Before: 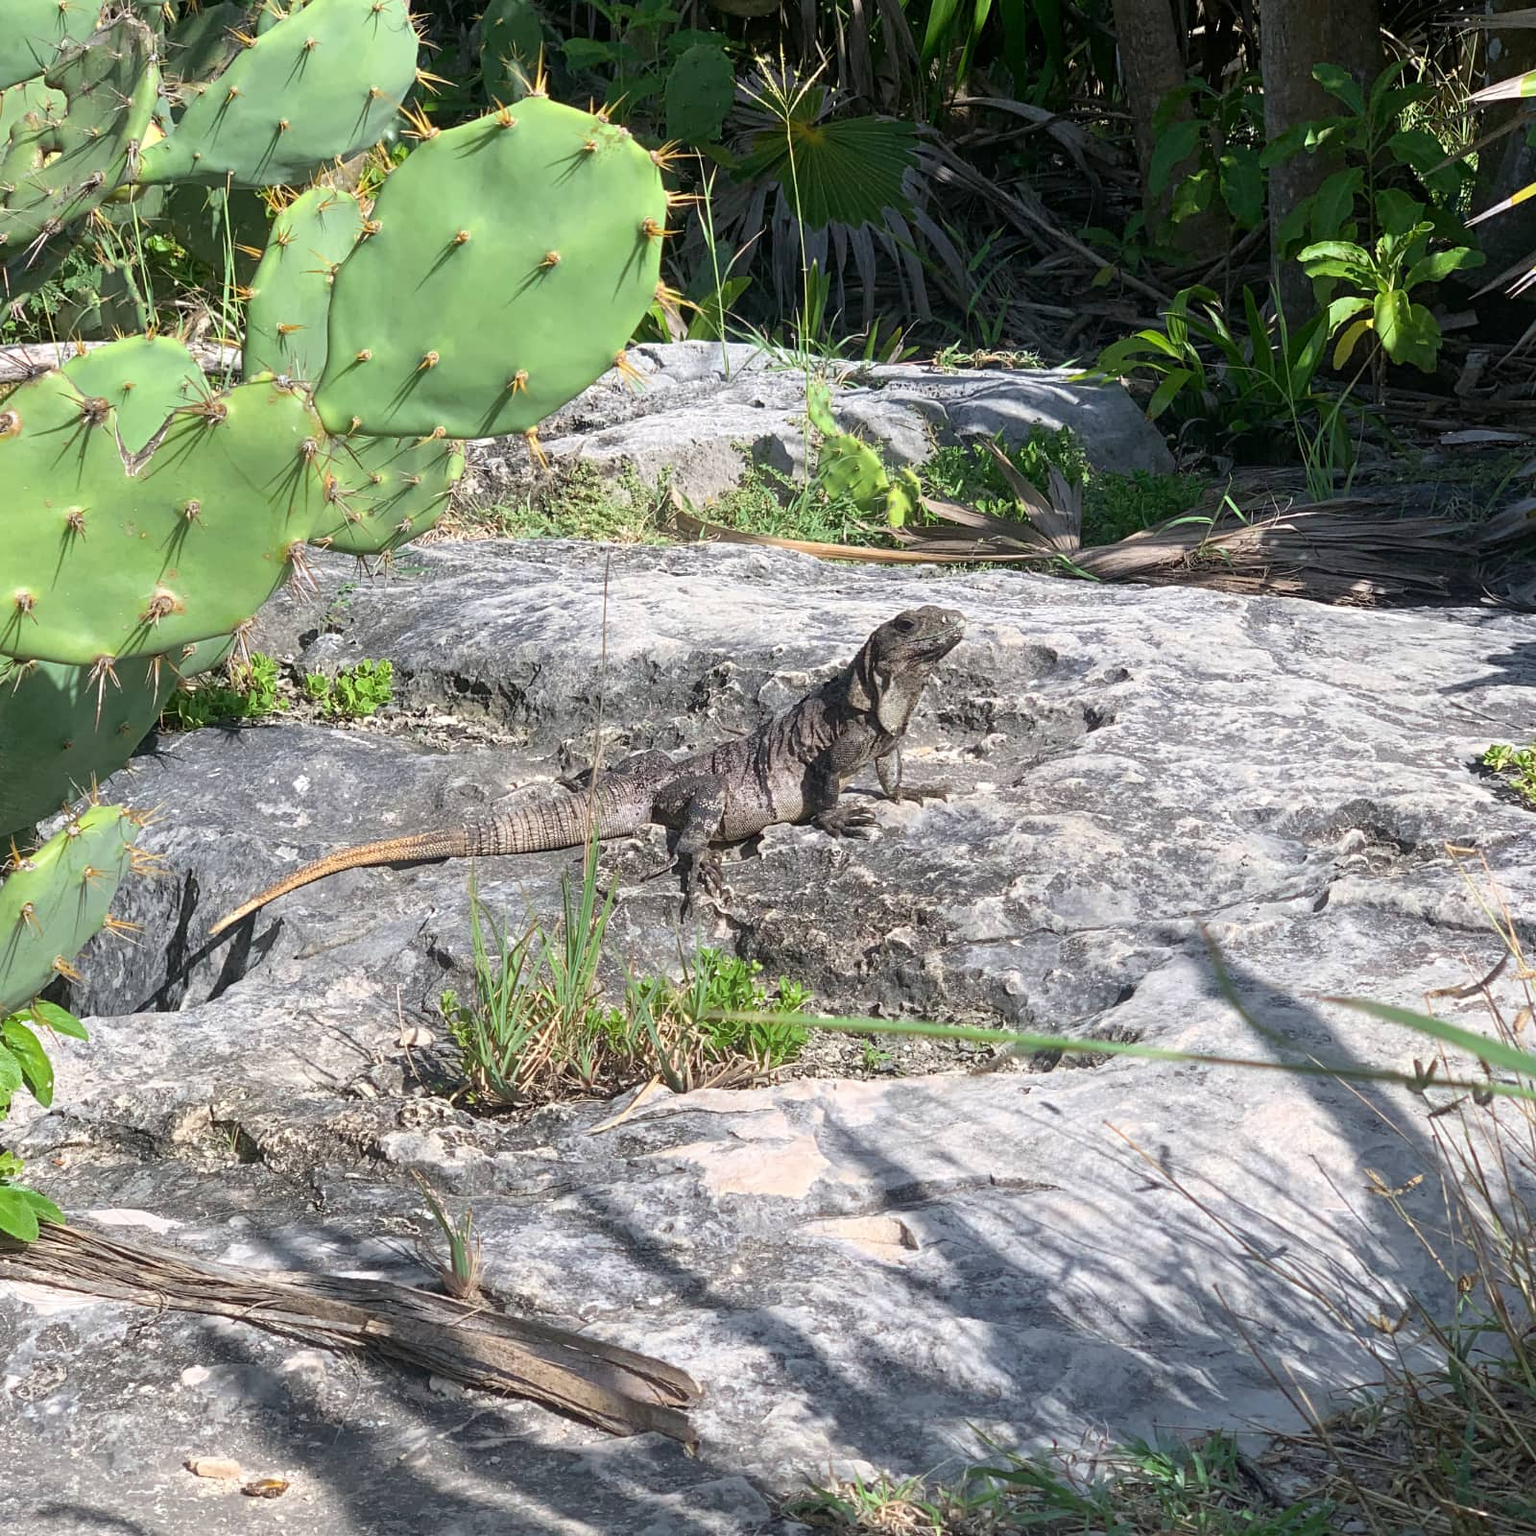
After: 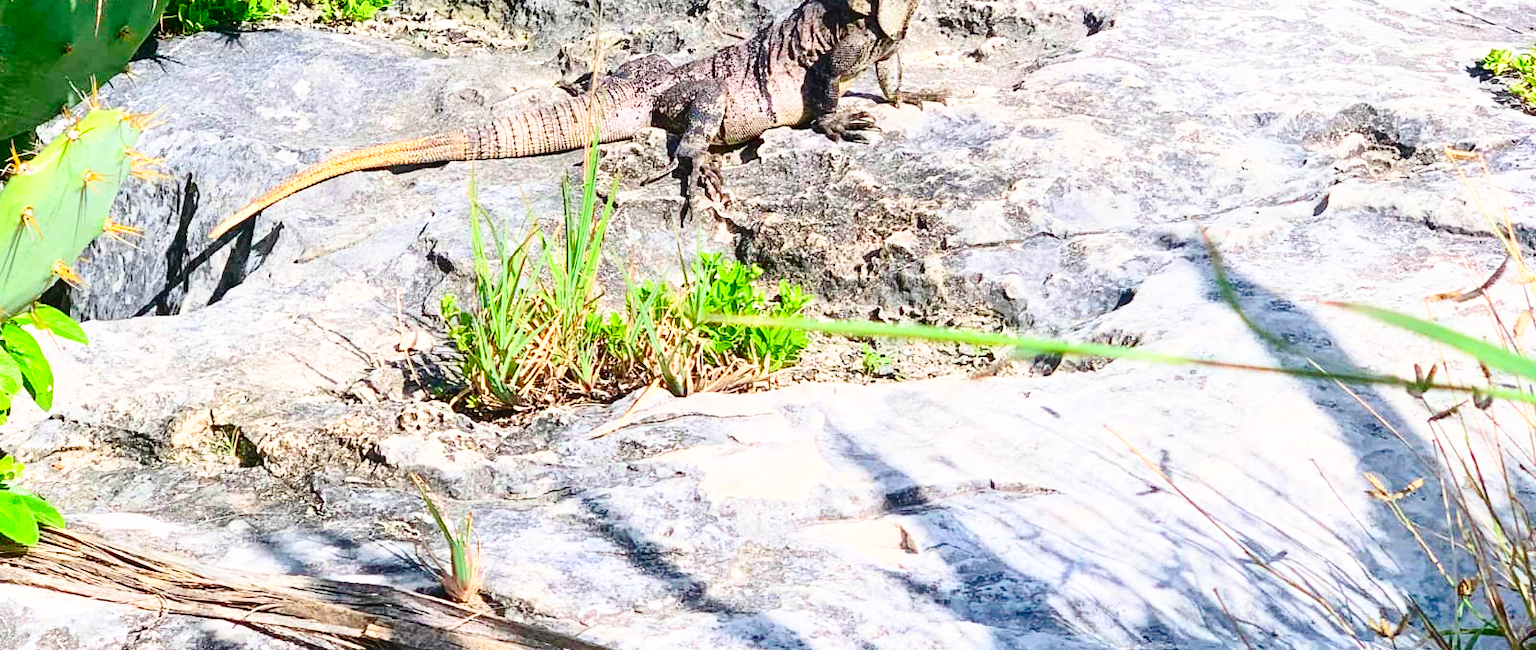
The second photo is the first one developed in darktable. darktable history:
tone equalizer: edges refinement/feathering 500, mask exposure compensation -1.57 EV, preserve details no
crop: top 45.371%, bottom 12.21%
base curve: curves: ch0 [(0, 0) (0.028, 0.03) (0.121, 0.232) (0.46, 0.748) (0.859, 0.968) (1, 1)], preserve colors none
contrast brightness saturation: contrast 0.266, brightness 0.013, saturation 0.854
